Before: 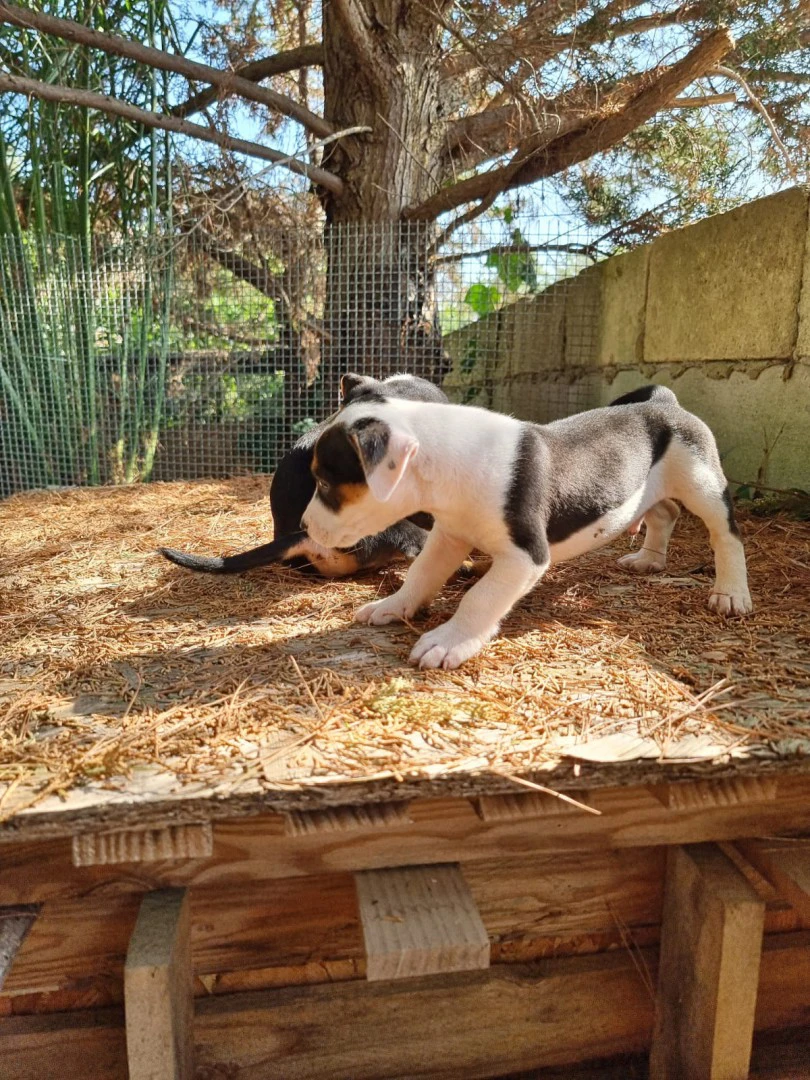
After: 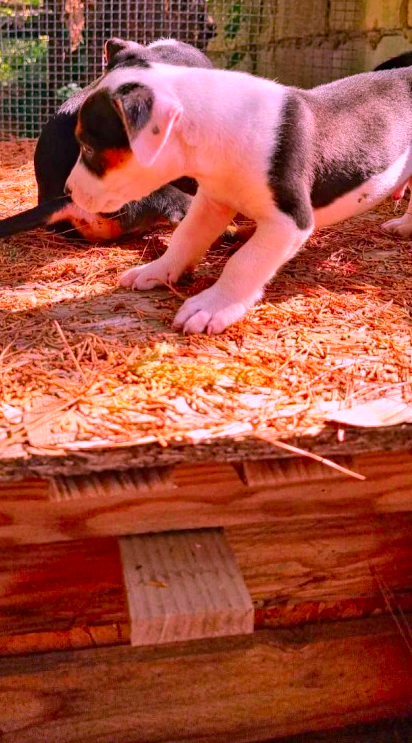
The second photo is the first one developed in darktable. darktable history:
color correction: highlights a* 19.5, highlights b* -11.53, saturation 1.69
crop and rotate: left 29.237%, top 31.152%, right 19.807%
shadows and highlights: shadows -20, white point adjustment -2, highlights -35
haze removal: compatibility mode true, adaptive false
exposure: exposure 0.2 EV, compensate highlight preservation false
